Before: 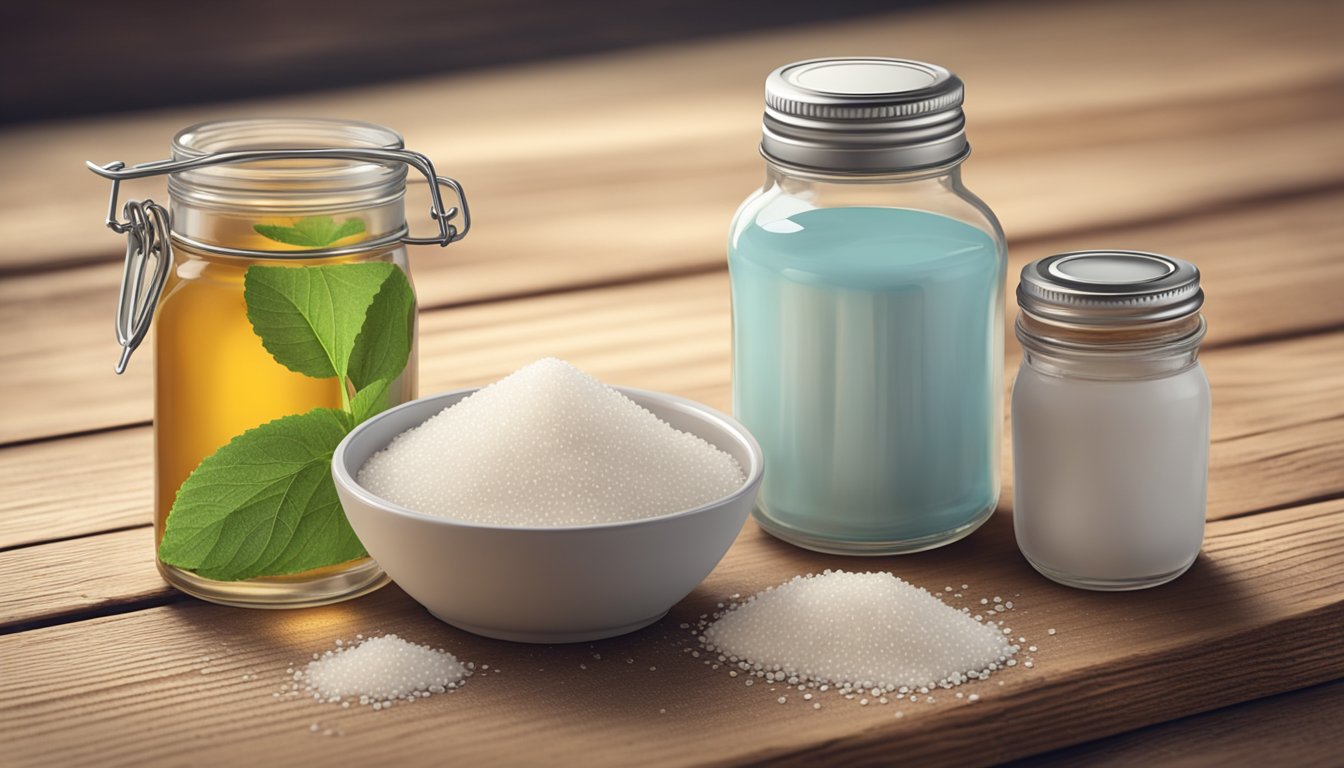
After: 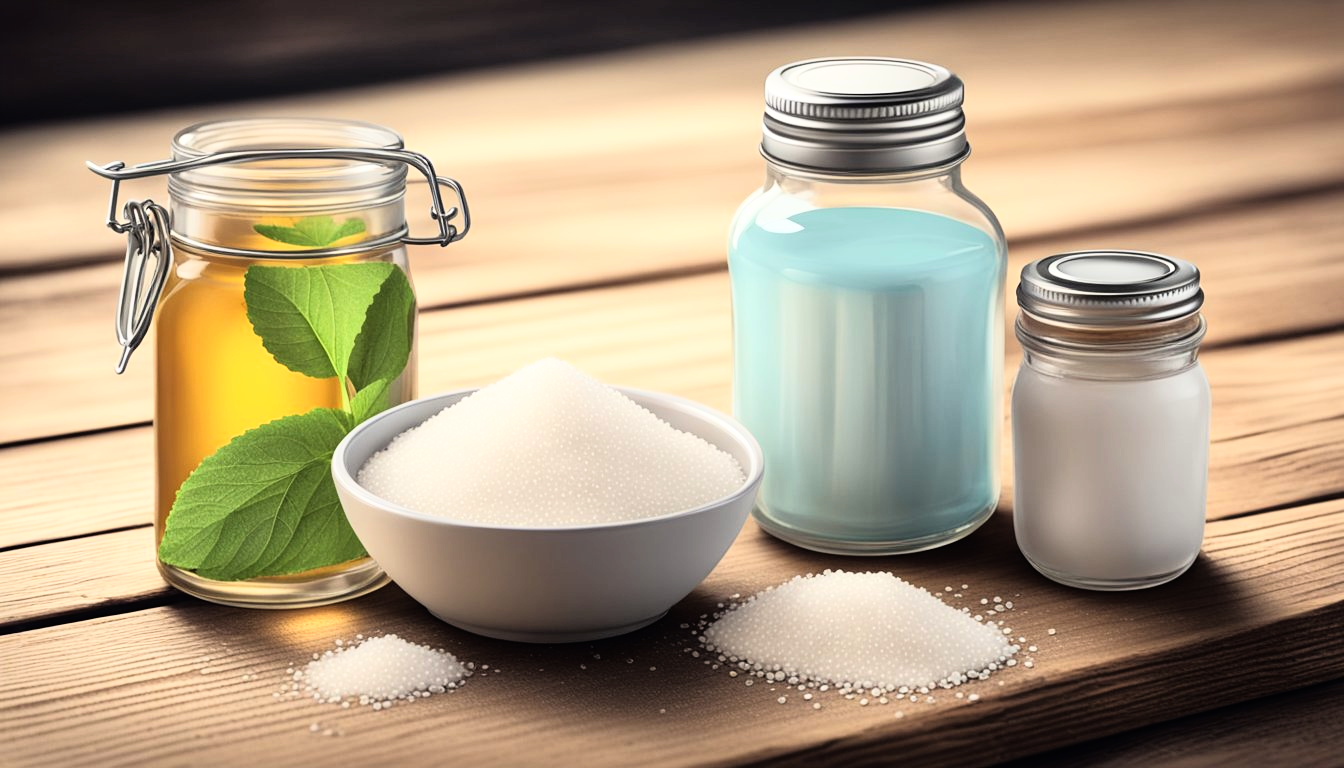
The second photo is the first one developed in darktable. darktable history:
base curve: curves: ch0 [(0, 0) (0.826, 0.587) (1, 1)]
rgb curve: curves: ch0 [(0, 0) (0.21, 0.15) (0.24, 0.21) (0.5, 0.75) (0.75, 0.96) (0.89, 0.99) (1, 1)]; ch1 [(0, 0.02) (0.21, 0.13) (0.25, 0.2) (0.5, 0.67) (0.75, 0.9) (0.89, 0.97) (1, 1)]; ch2 [(0, 0.02) (0.21, 0.13) (0.25, 0.2) (0.5, 0.67) (0.75, 0.9) (0.89, 0.97) (1, 1)], compensate middle gray true
